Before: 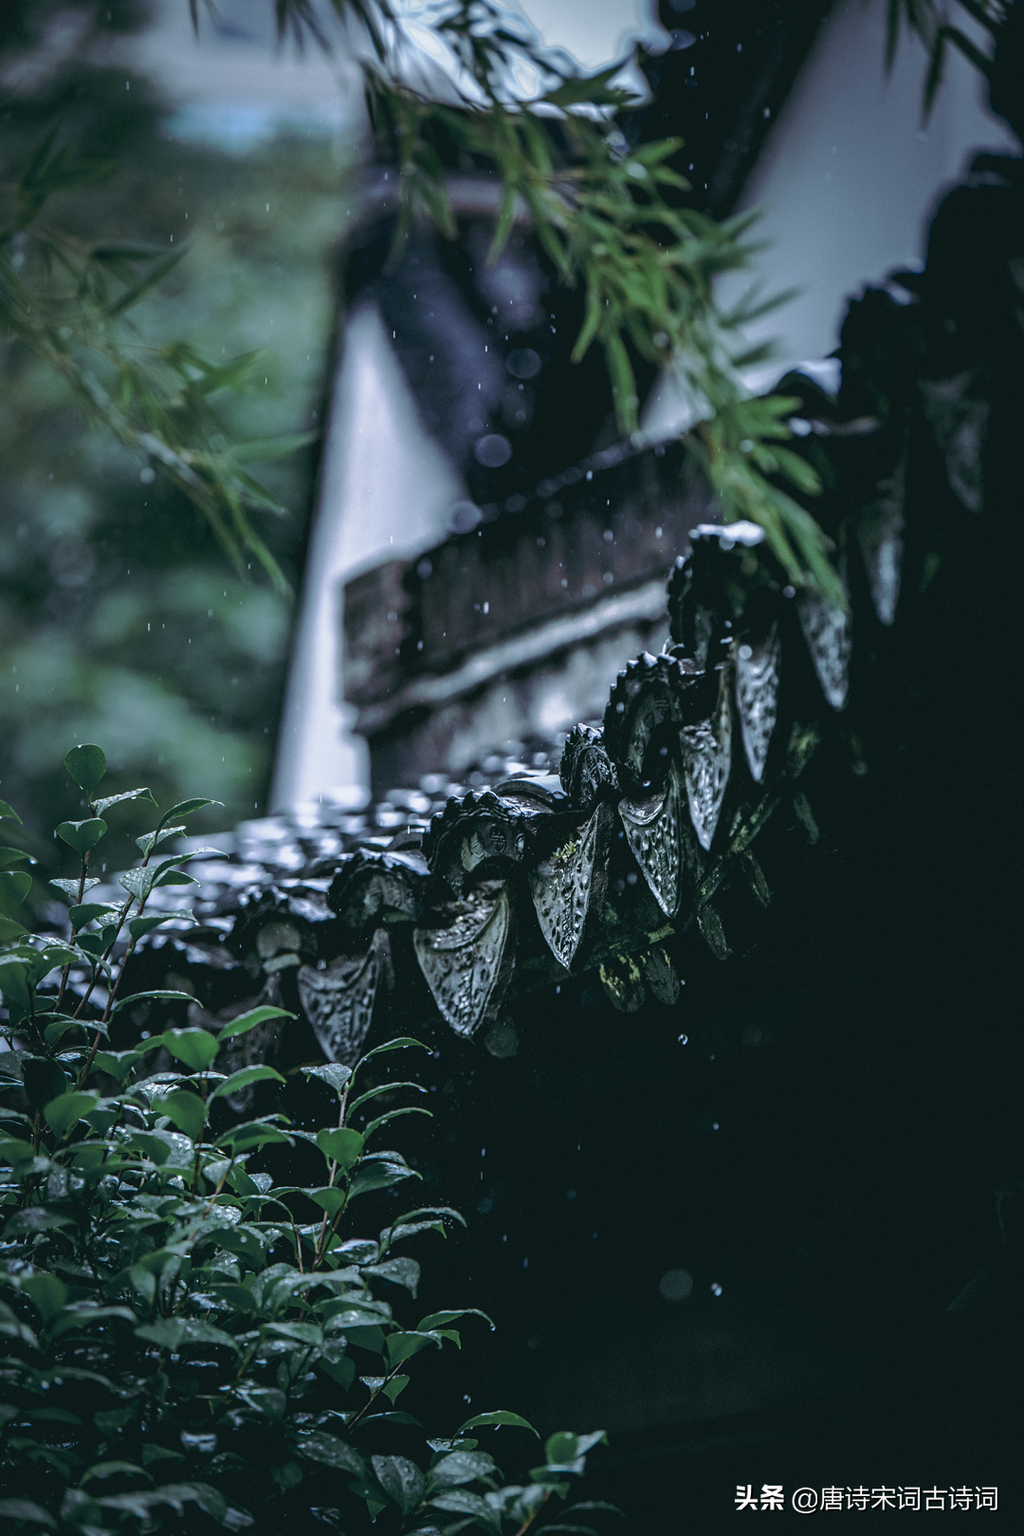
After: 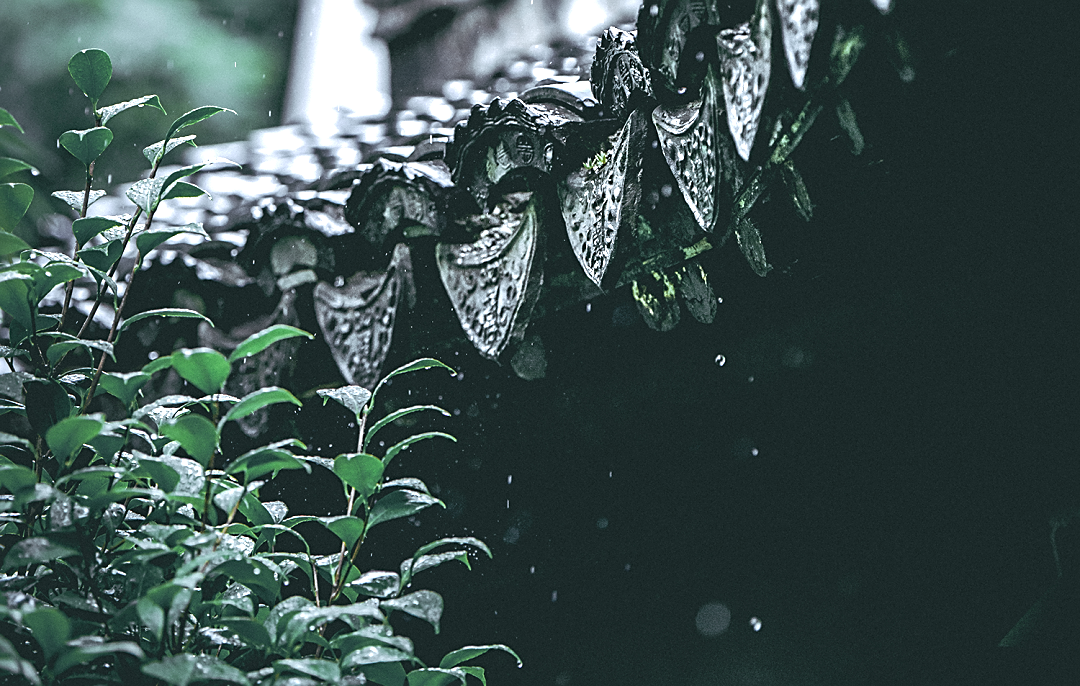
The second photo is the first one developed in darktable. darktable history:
sharpen: on, module defaults
exposure: black level correction 0, exposure 1.2 EV, compensate highlight preservation false
crop: top 45.492%, bottom 12.116%
color zones: curves: ch1 [(0.25, 0.61) (0.75, 0.248)]
